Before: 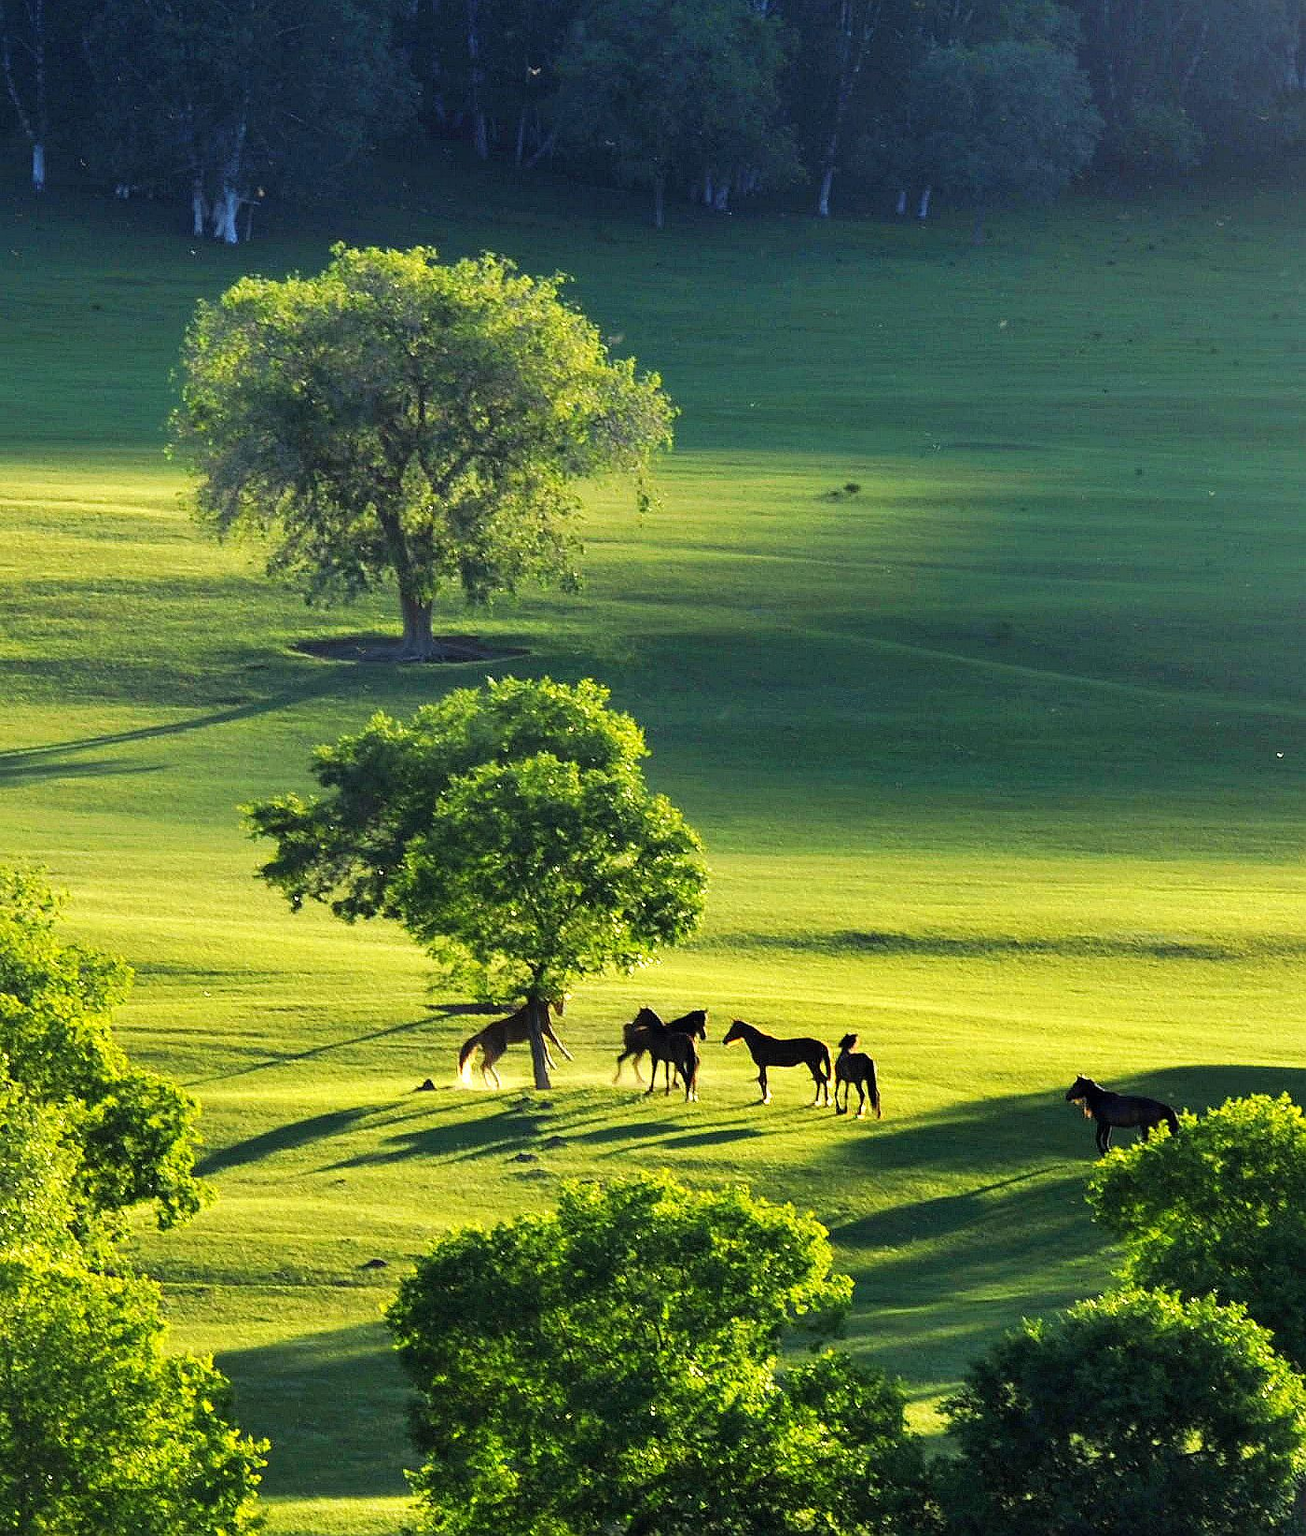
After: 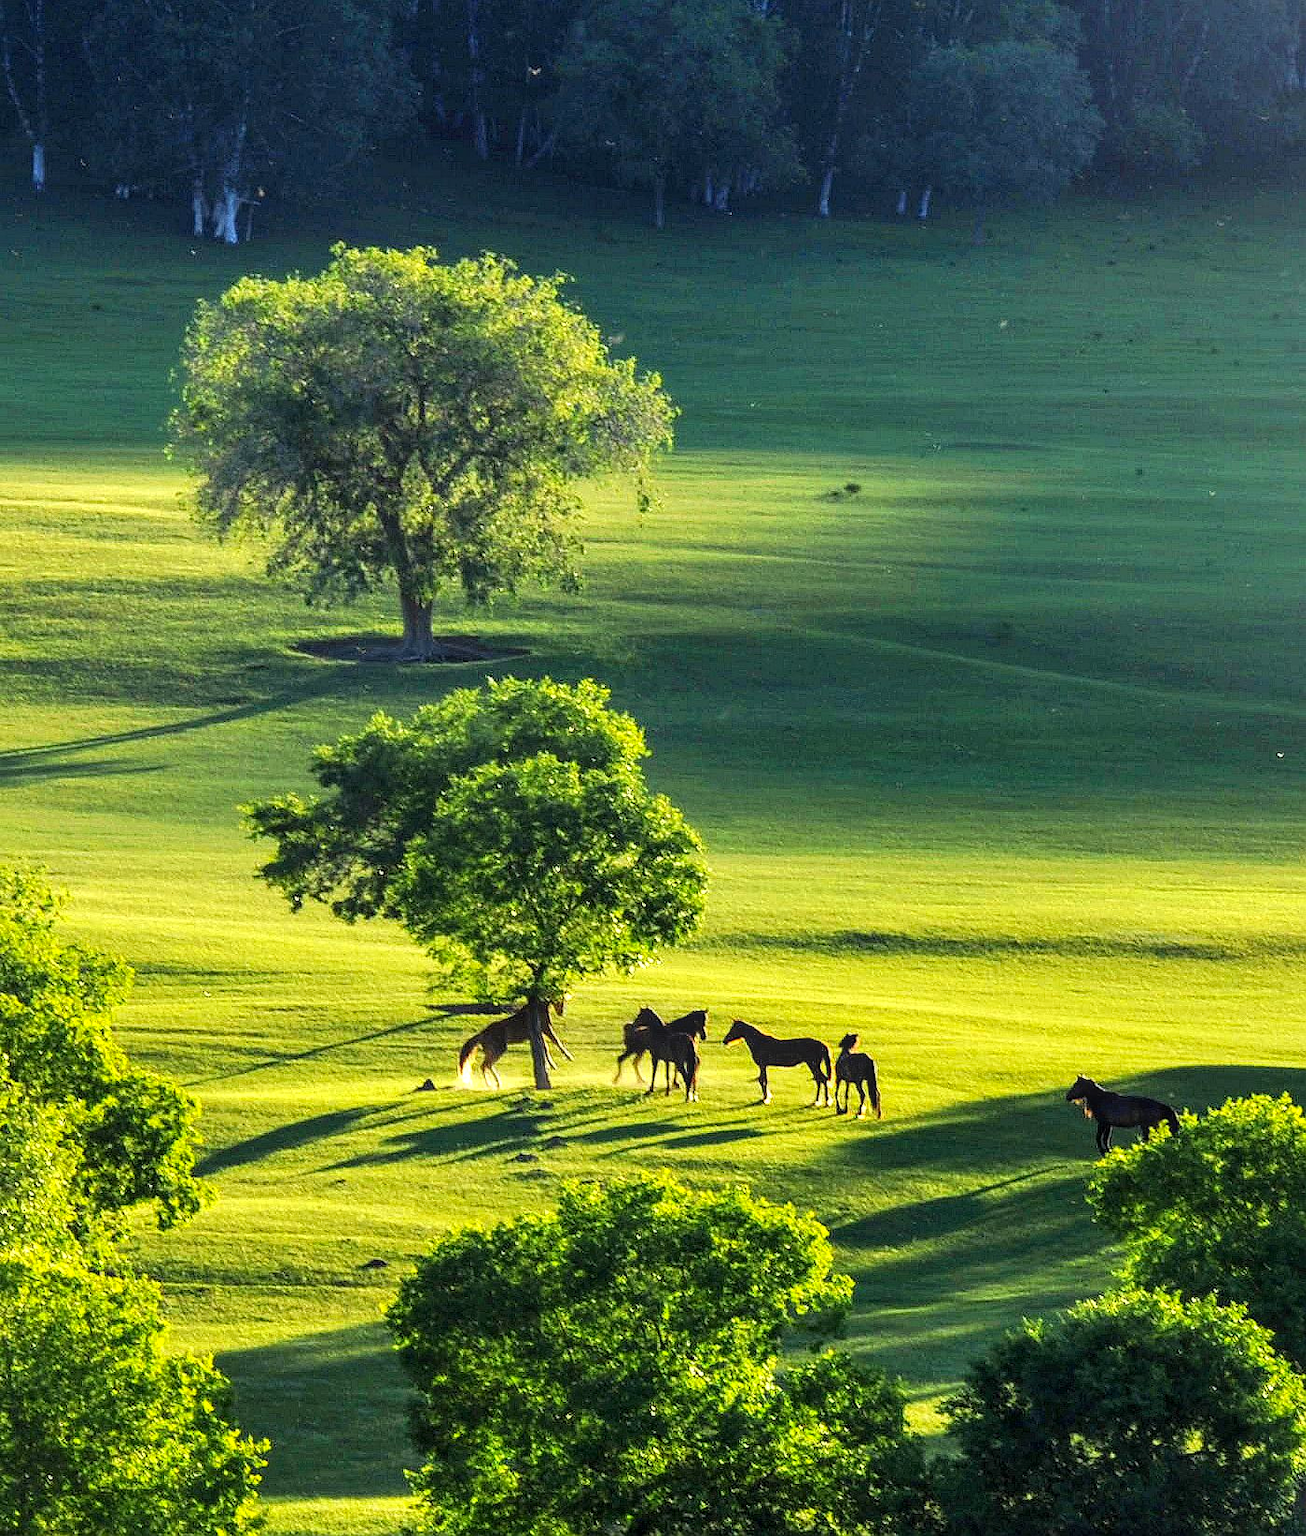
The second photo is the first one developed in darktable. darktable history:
local contrast: on, module defaults
contrast brightness saturation: contrast 0.1, brightness 0.03, saturation 0.09
rotate and perspective: automatic cropping original format, crop left 0, crop top 0
